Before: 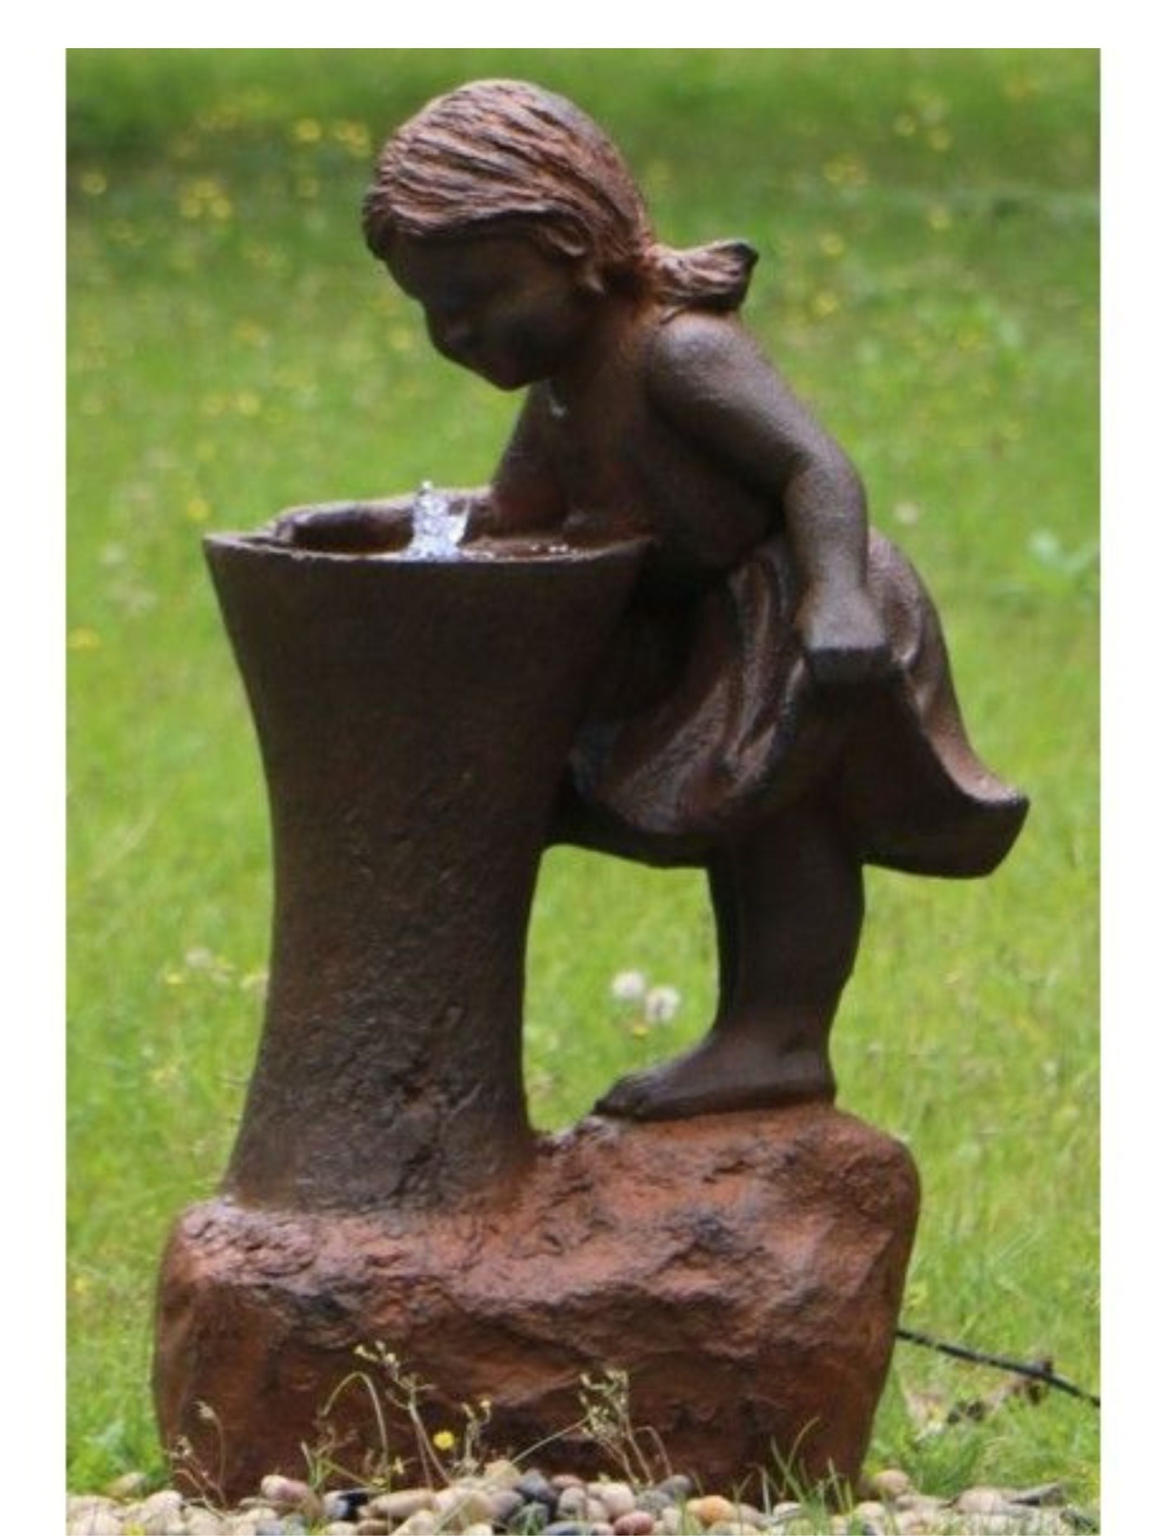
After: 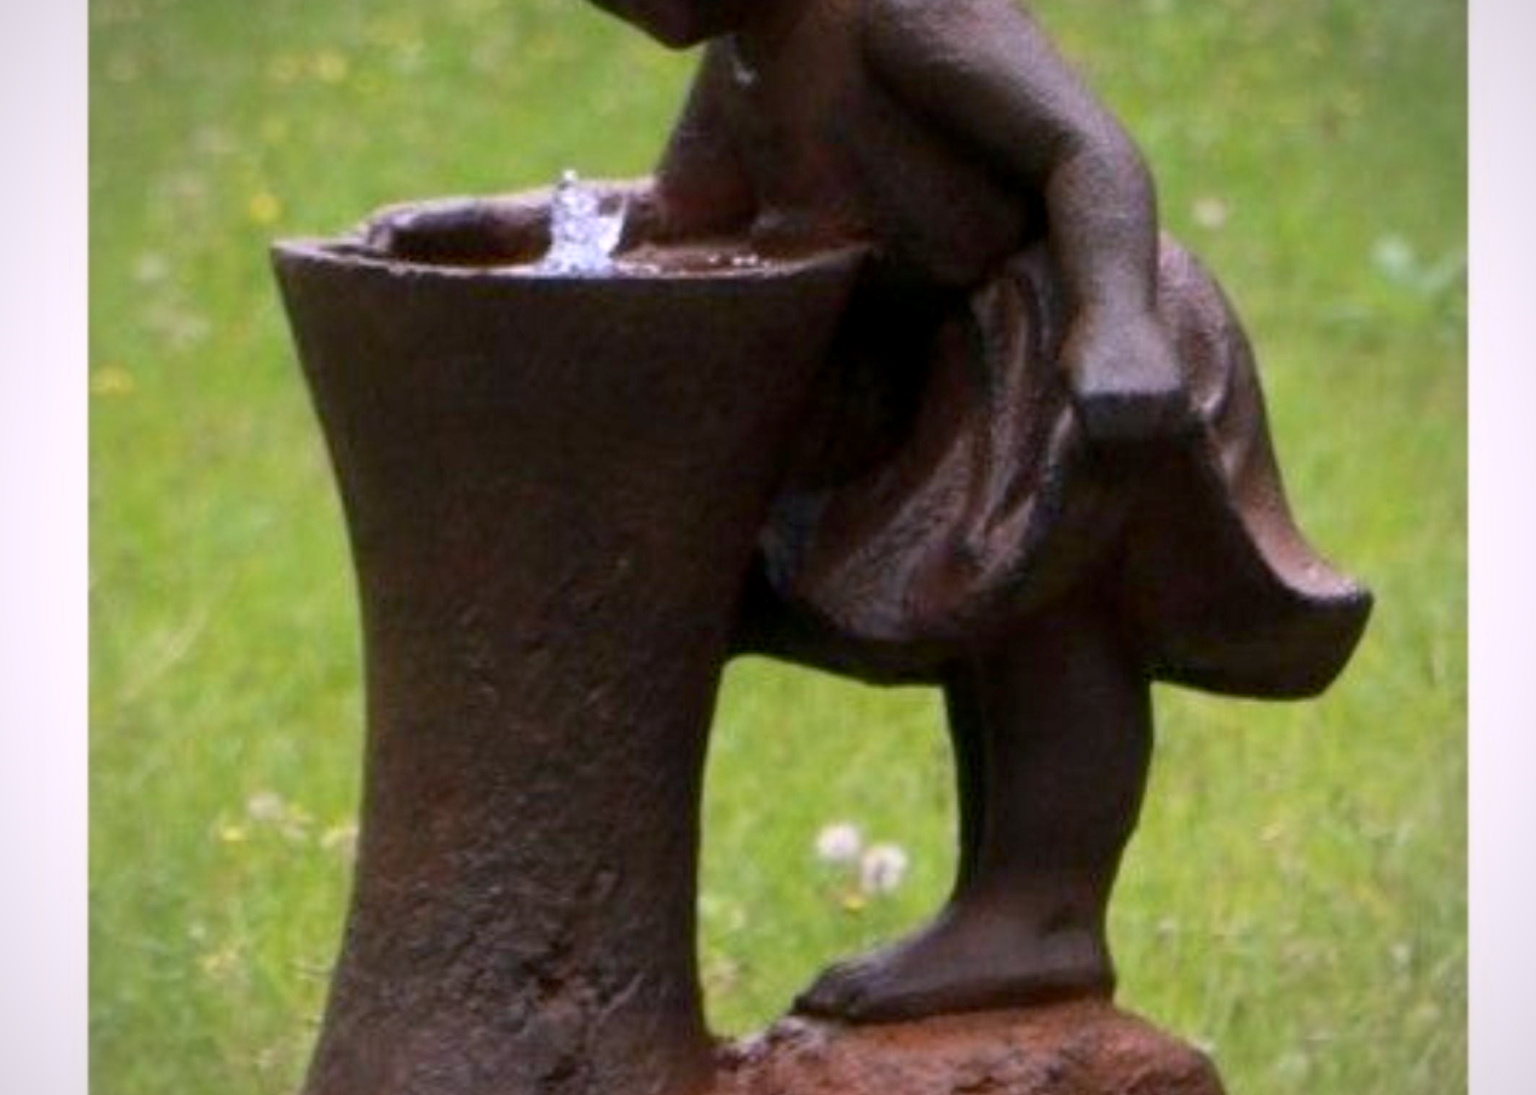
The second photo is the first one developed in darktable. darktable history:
exposure: black level correction 0.004, exposure 0.014 EV, compensate highlight preservation false
white balance: red 1.05, blue 1.072
vignetting: fall-off radius 60.92%
crop and rotate: top 23.043%, bottom 23.437%
